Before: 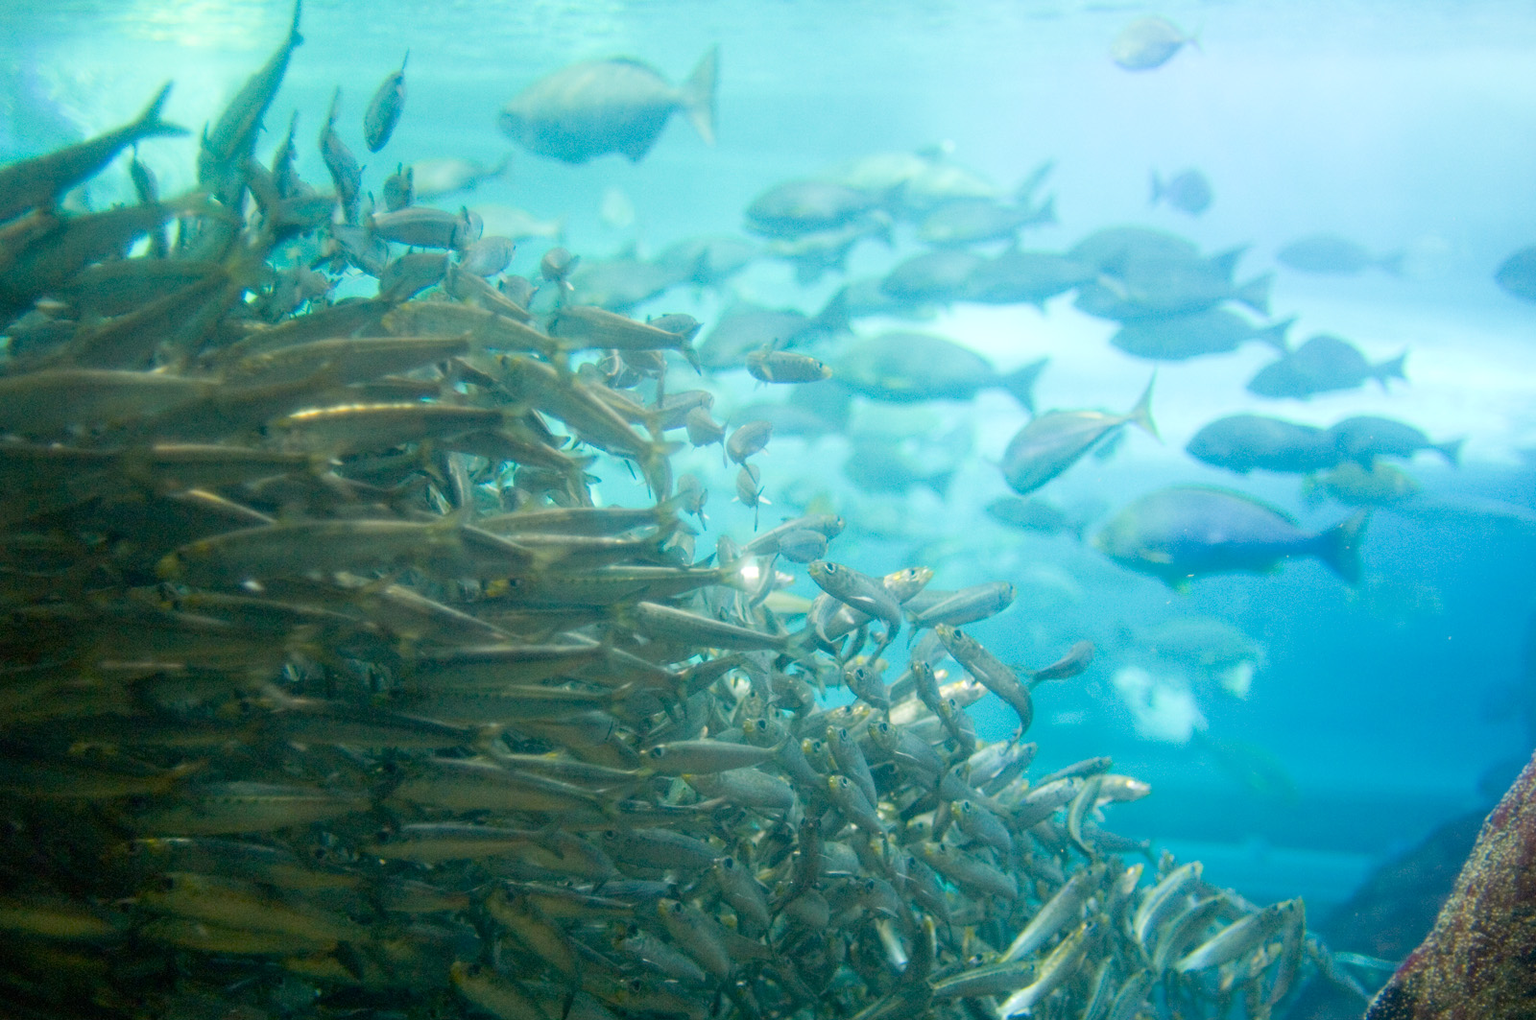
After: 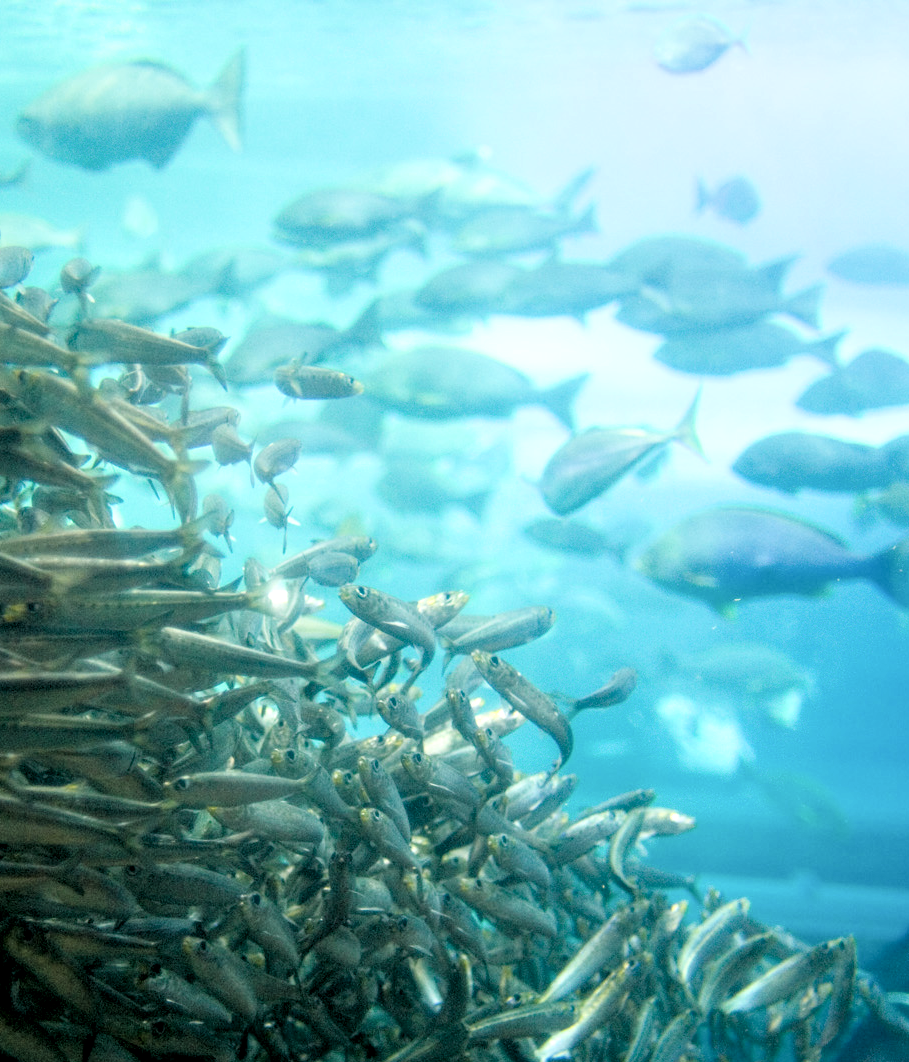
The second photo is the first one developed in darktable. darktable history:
crop: left 31.482%, top 0.005%, right 11.651%
local contrast: on, module defaults
filmic rgb: black relative exposure -3.64 EV, white relative exposure 2.44 EV, threshold 3.03 EV, hardness 3.29, enable highlight reconstruction true
